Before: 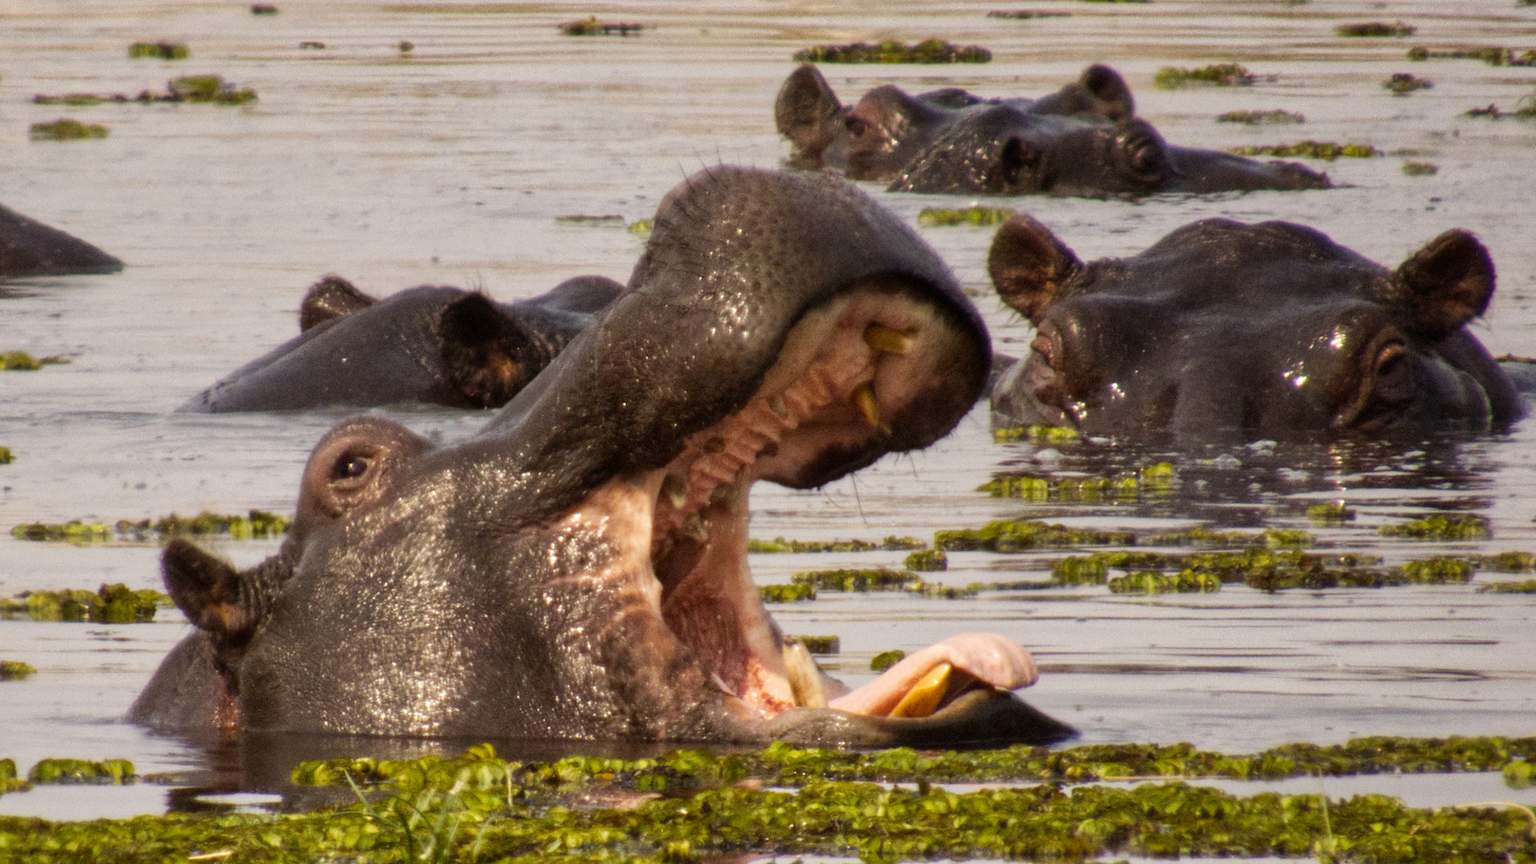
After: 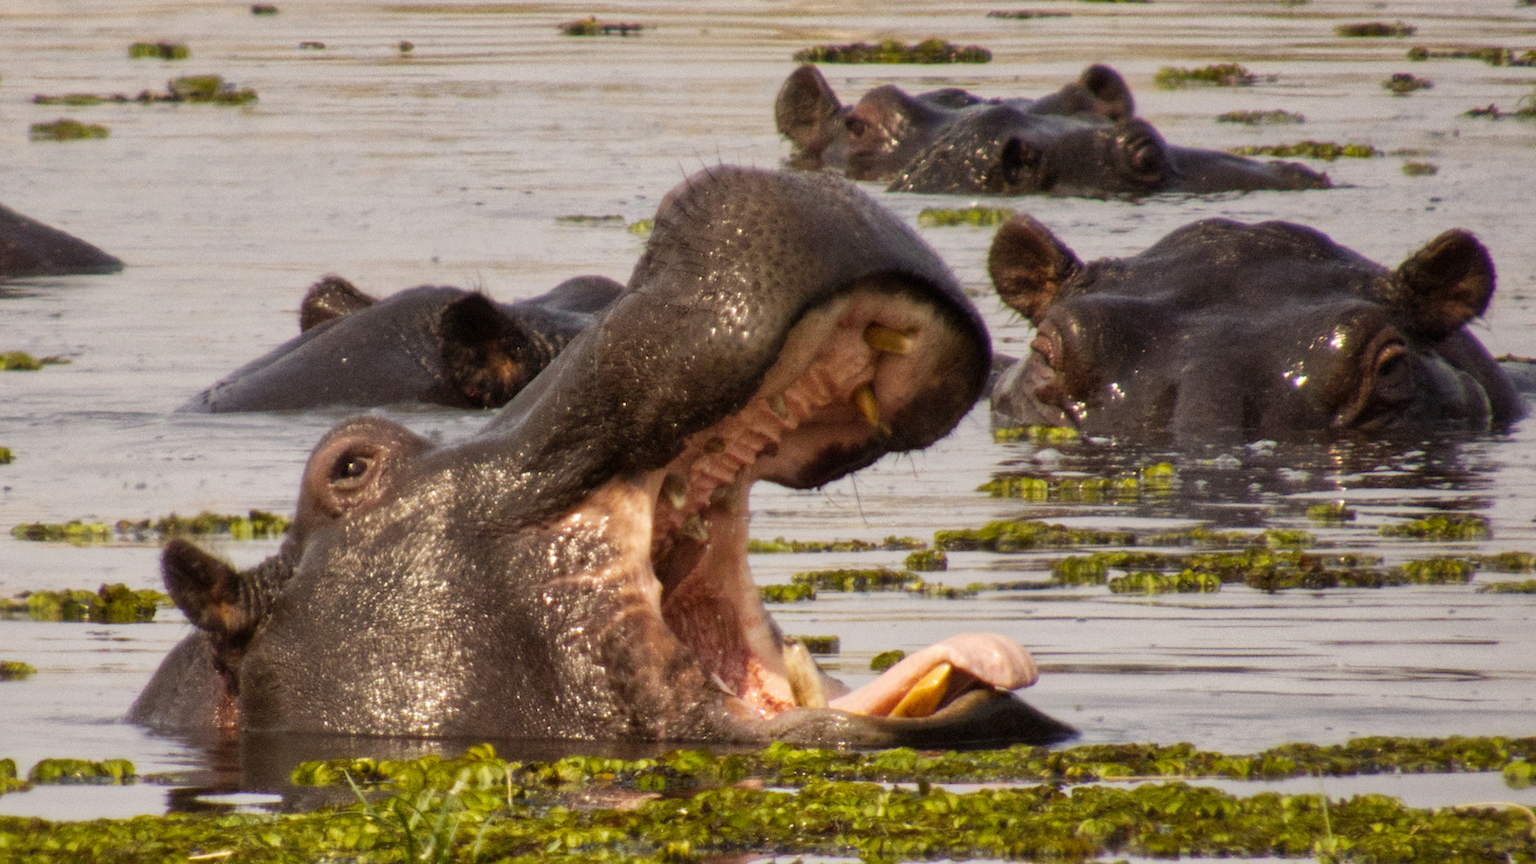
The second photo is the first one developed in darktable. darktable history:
shadows and highlights: shadows 25.41, highlights -23.58
